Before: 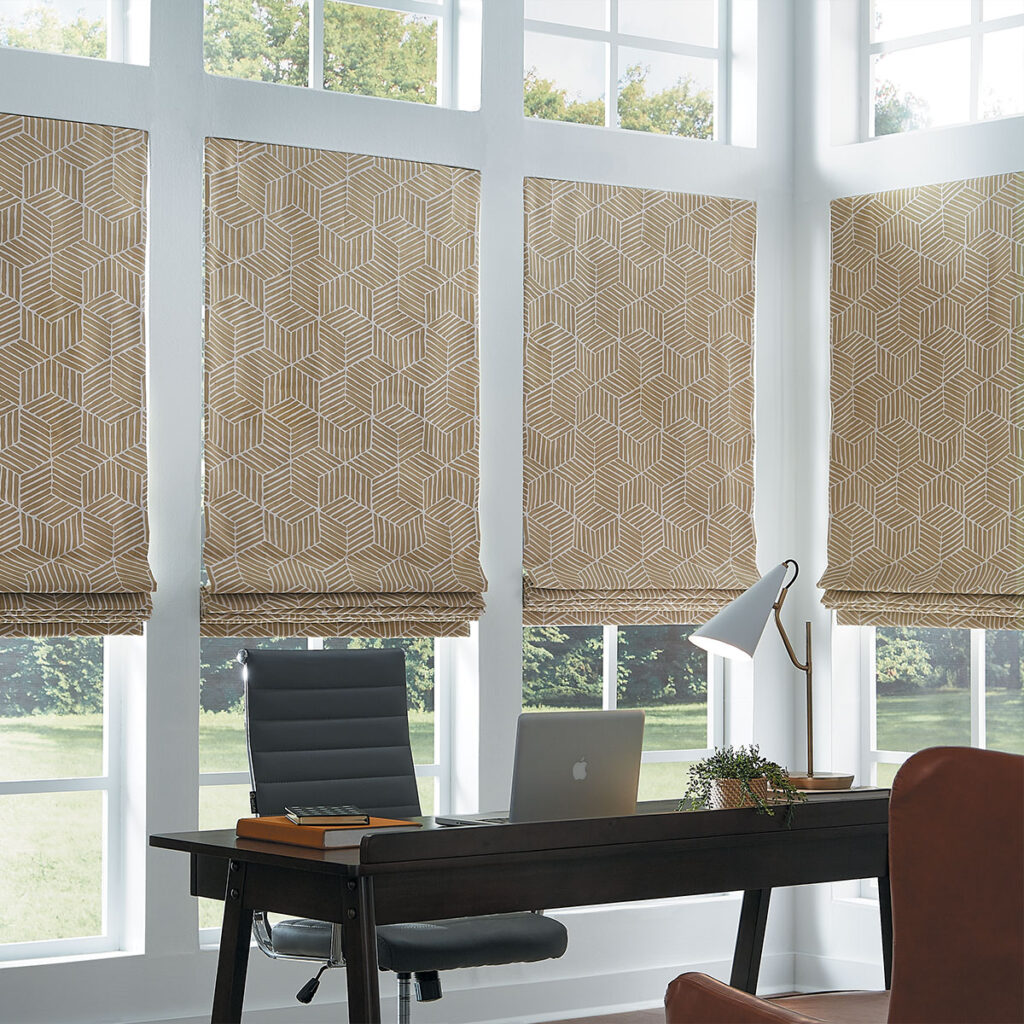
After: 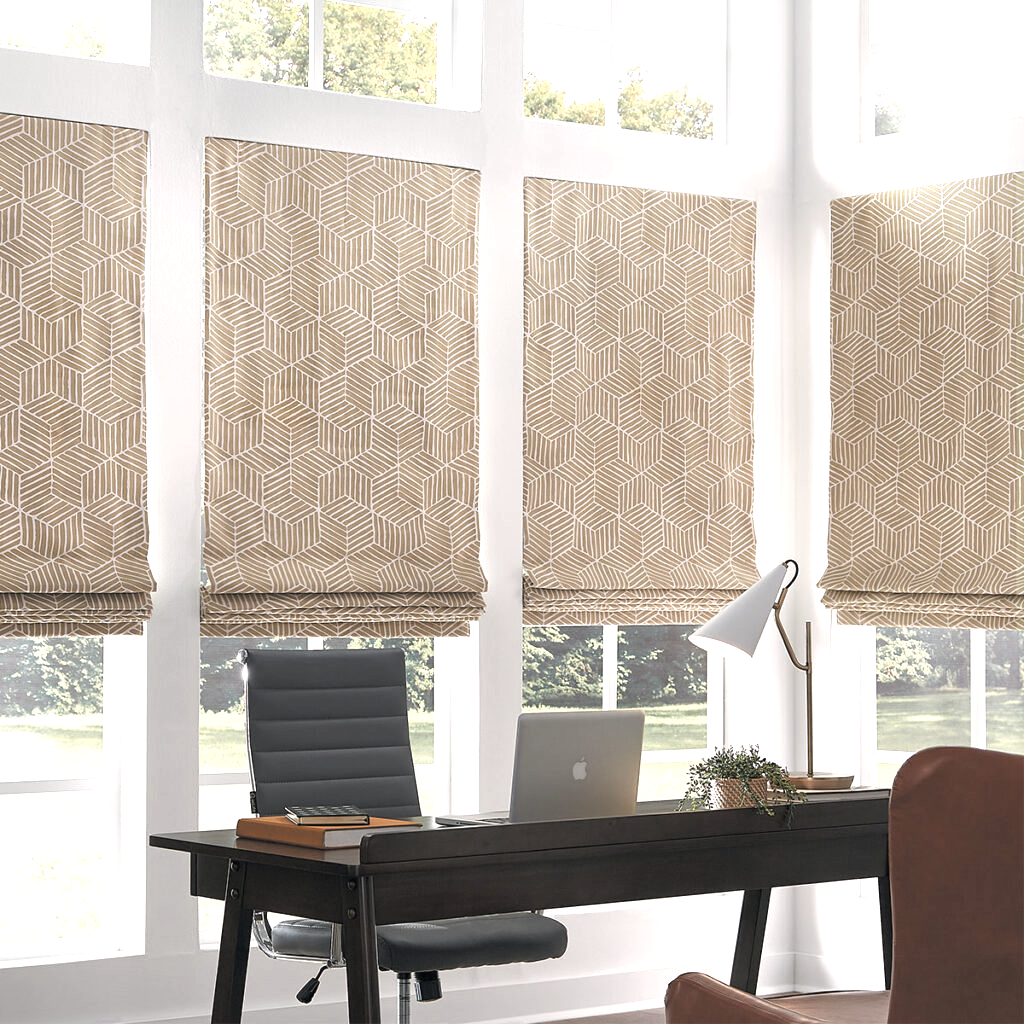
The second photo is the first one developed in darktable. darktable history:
color correction: highlights a* 5.59, highlights b* 5.24, saturation 0.68
exposure: black level correction 0, exposure 0.7 EV, compensate exposure bias true, compensate highlight preservation false
